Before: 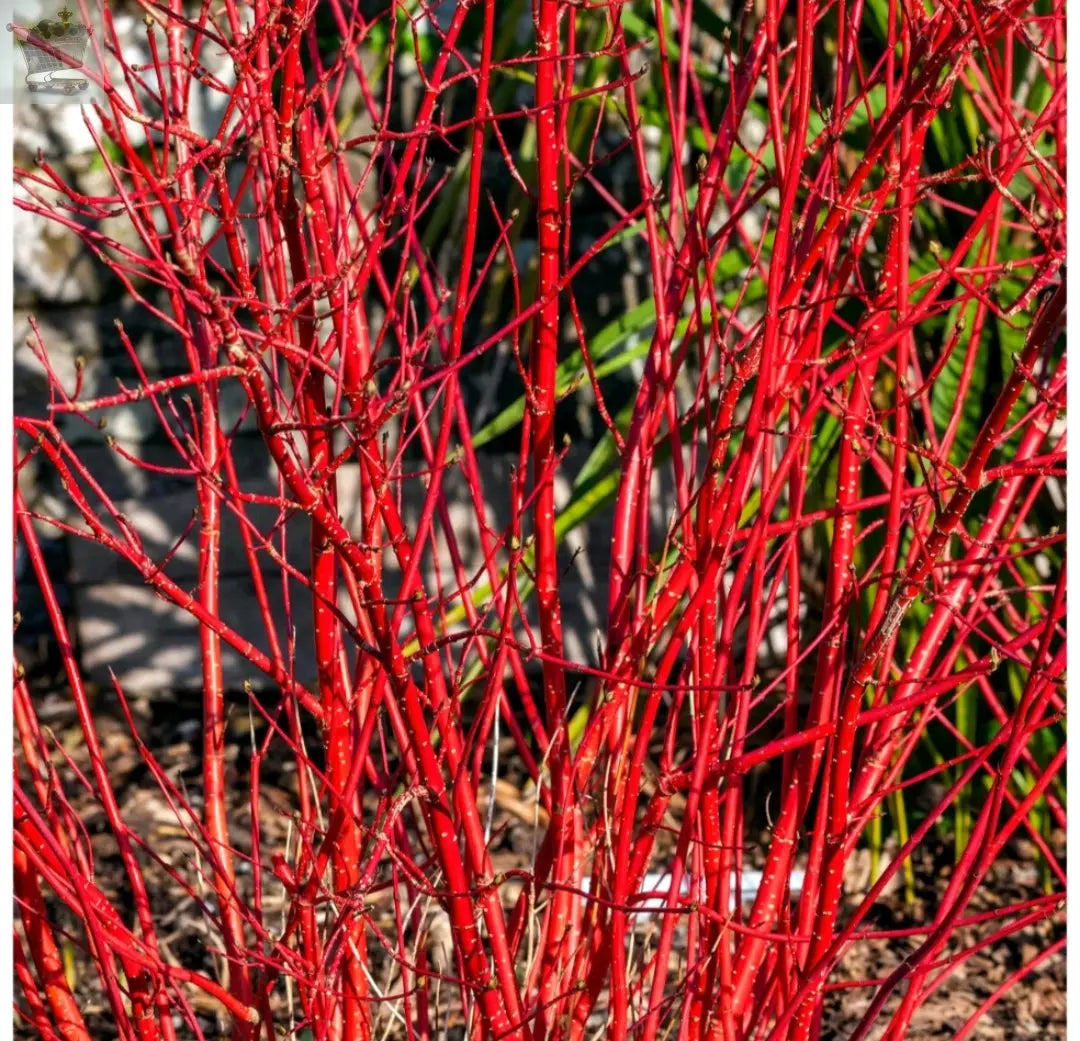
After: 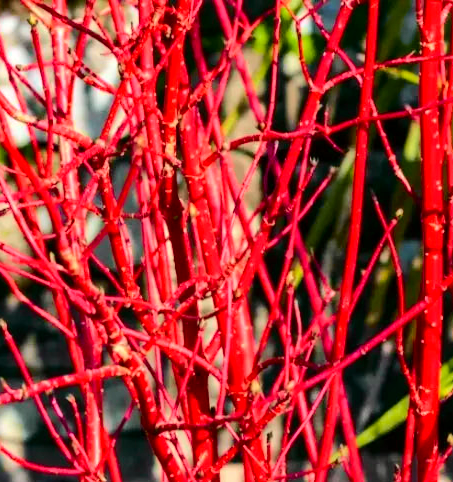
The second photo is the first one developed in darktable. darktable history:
tone curve: curves: ch0 [(0, 0) (0.131, 0.135) (0.288, 0.372) (0.451, 0.608) (0.612, 0.739) (0.736, 0.832) (1, 1)]; ch1 [(0, 0) (0.392, 0.398) (0.487, 0.471) (0.496, 0.493) (0.519, 0.531) (0.557, 0.591) (0.581, 0.639) (0.622, 0.711) (1, 1)]; ch2 [(0, 0) (0.388, 0.344) (0.438, 0.425) (0.476, 0.482) (0.502, 0.508) (0.524, 0.531) (0.538, 0.58) (0.58, 0.621) (0.613, 0.679) (0.655, 0.738) (1, 1)], color space Lab, independent channels, preserve colors none
crop and rotate: left 10.817%, top 0.062%, right 47.194%, bottom 53.626%
